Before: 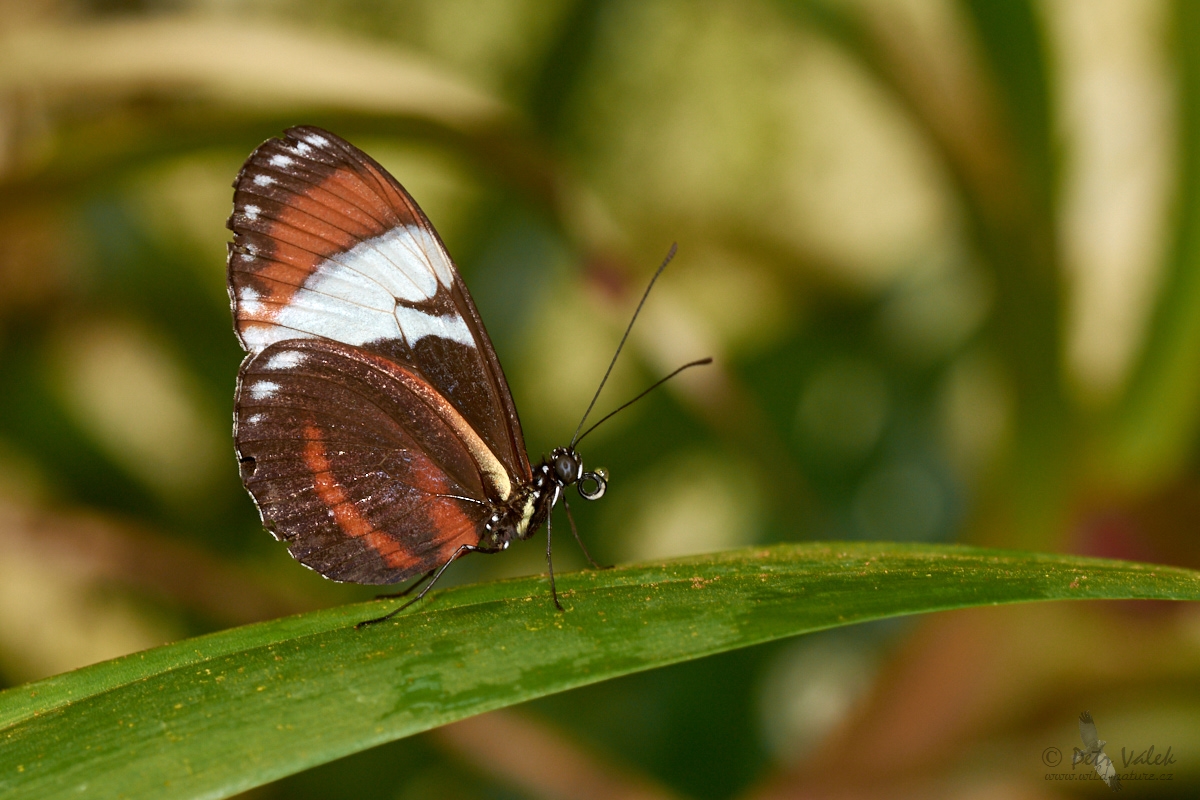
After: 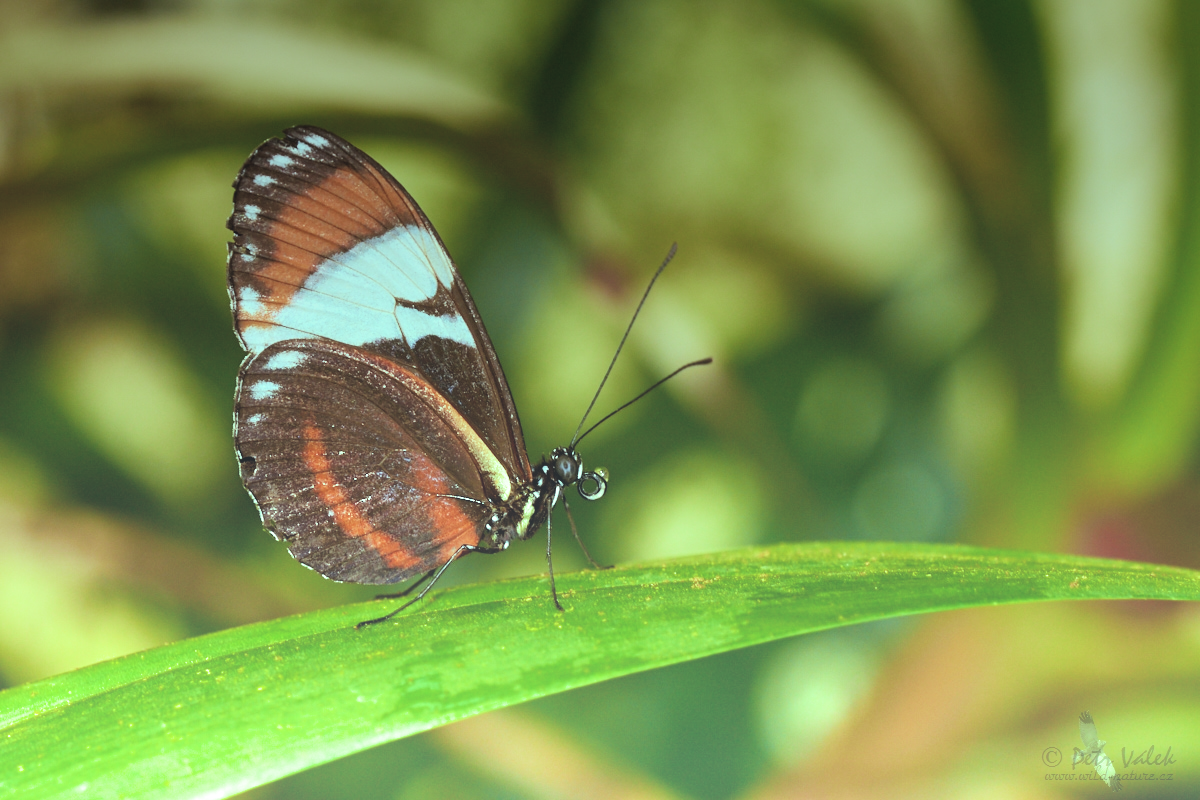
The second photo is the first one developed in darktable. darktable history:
graduated density: density -3.9 EV
filmic rgb: black relative exposure -7.65 EV, white relative exposure 4.56 EV, hardness 3.61, color science v6 (2022)
exposure: black level correction -0.015, exposure -0.5 EV, compensate highlight preservation false
color balance: mode lift, gamma, gain (sRGB), lift [0.997, 0.979, 1.021, 1.011], gamma [1, 1.084, 0.916, 0.998], gain [1, 0.87, 1.13, 1.101], contrast 4.55%, contrast fulcrum 38.24%, output saturation 104.09%
